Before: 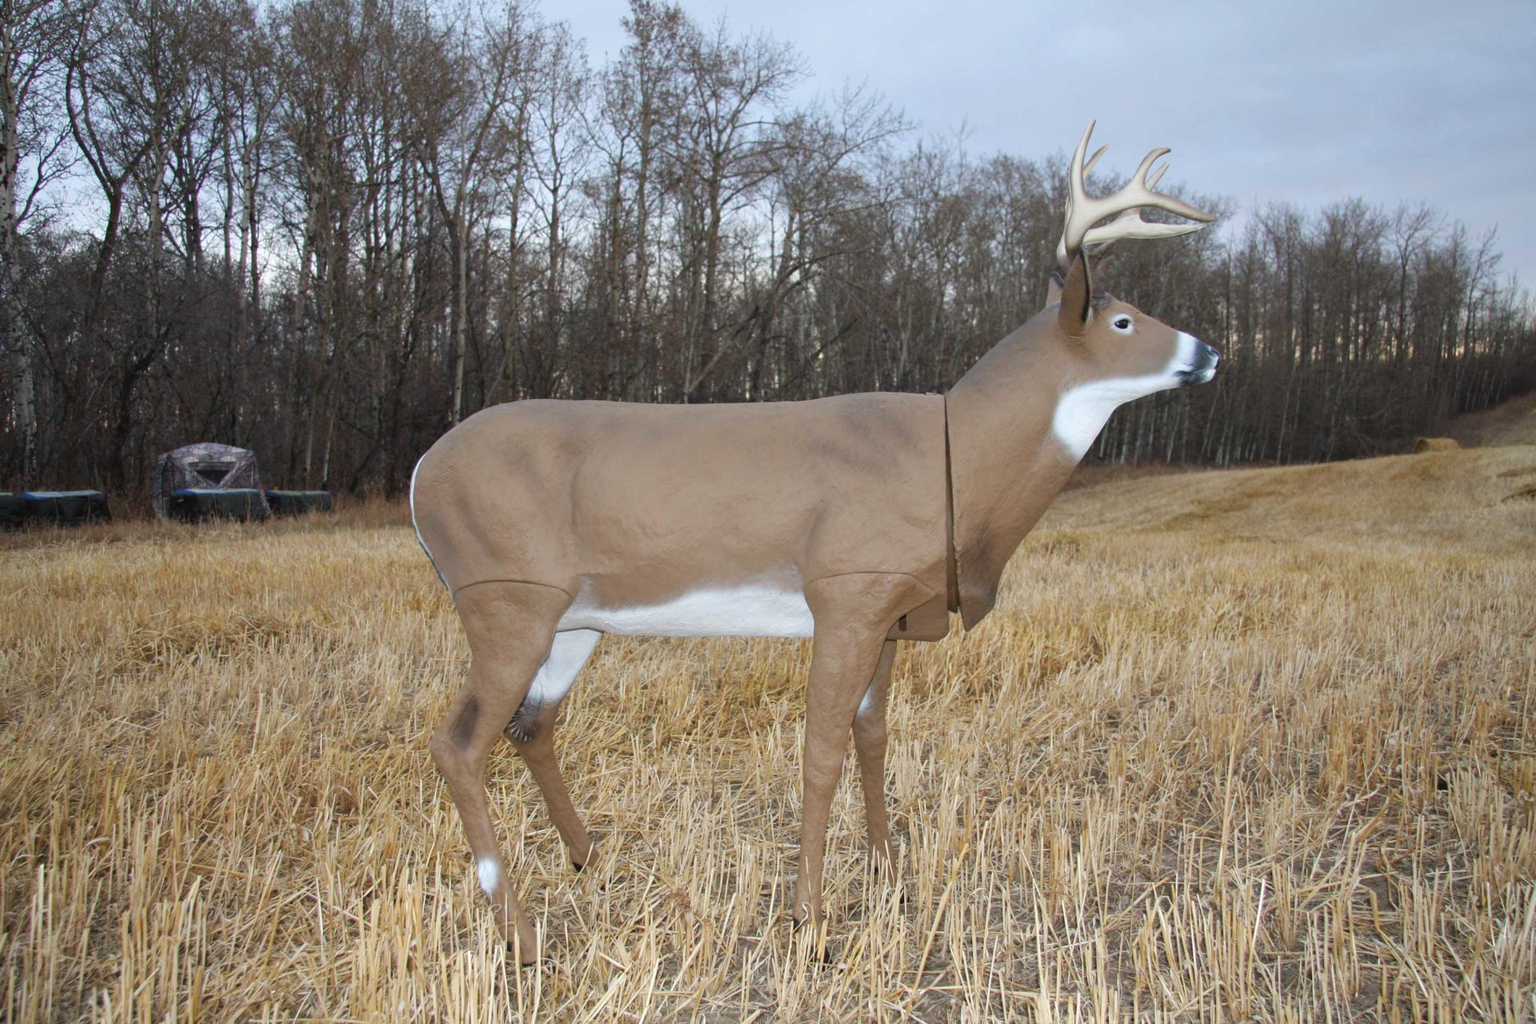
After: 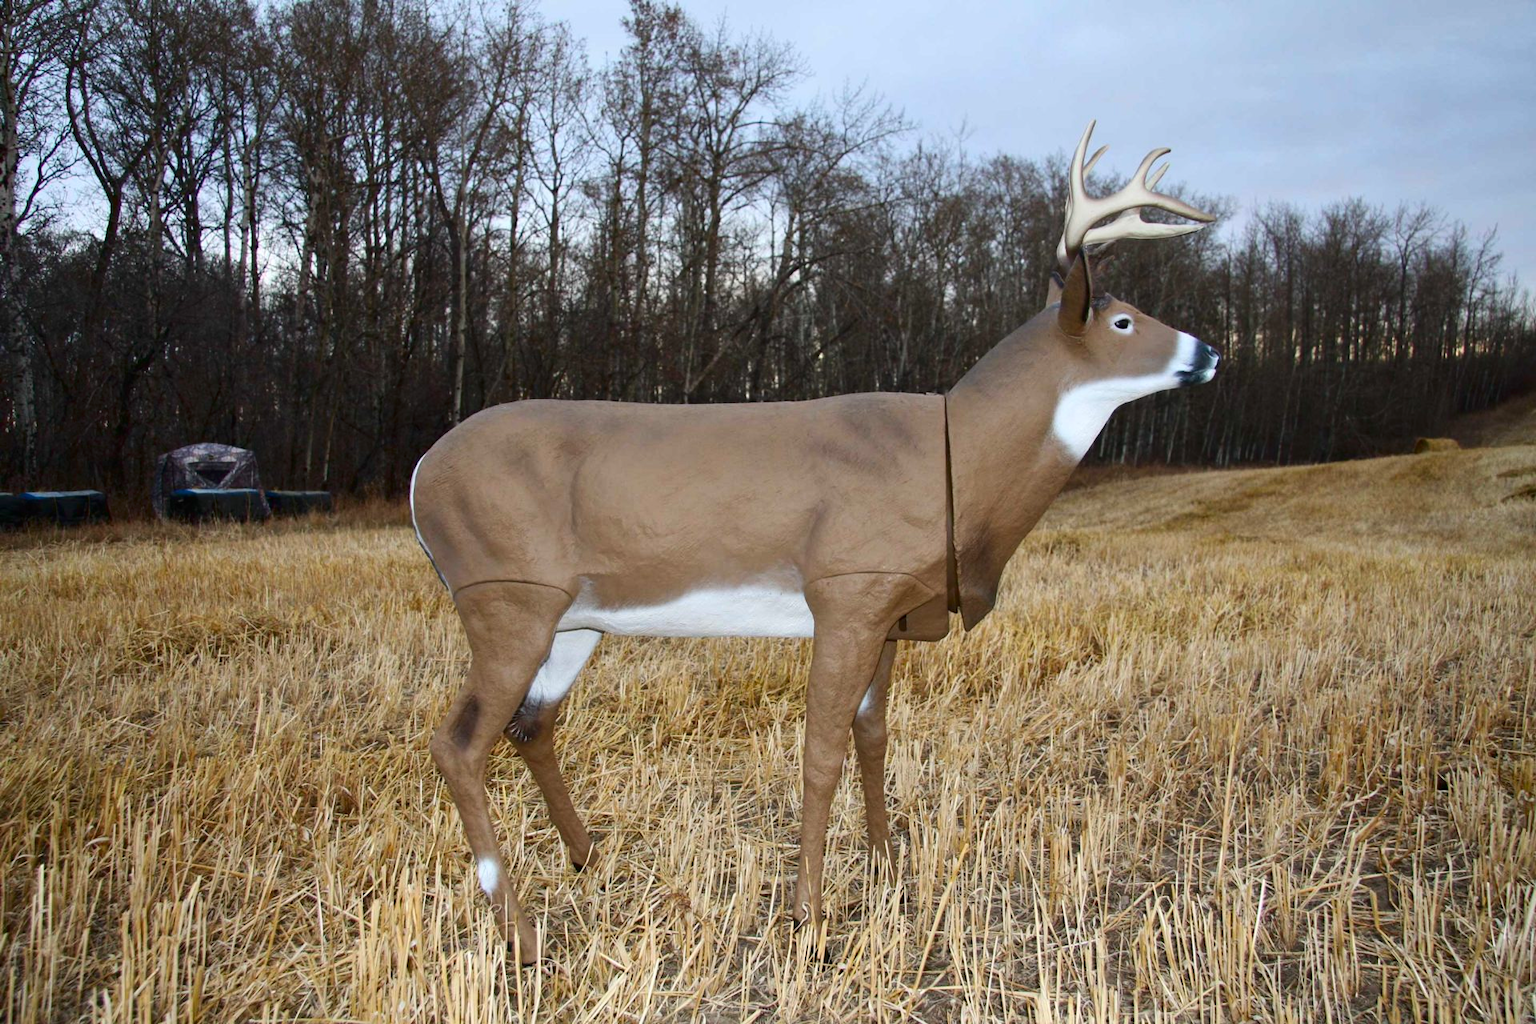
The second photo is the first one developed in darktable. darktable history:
contrast brightness saturation: contrast 0.185, brightness -0.114, saturation 0.214
color calibration: illuminant same as pipeline (D50), adaptation none (bypass), x 0.333, y 0.335, temperature 5004.97 K
